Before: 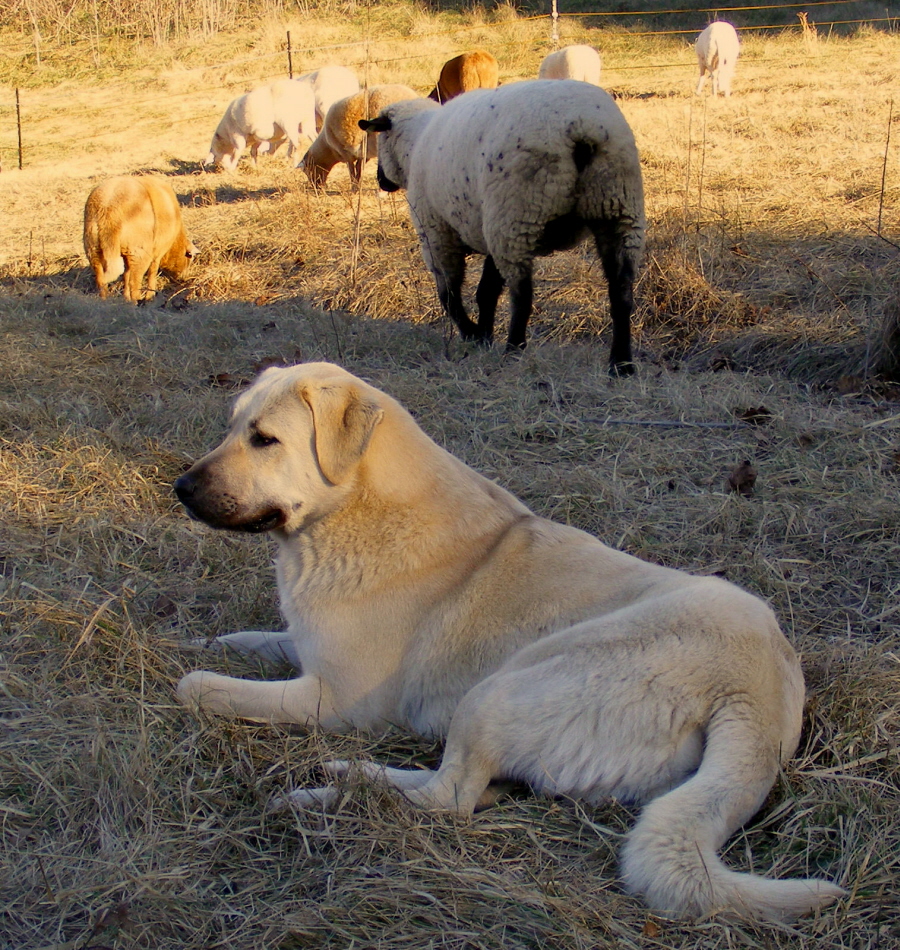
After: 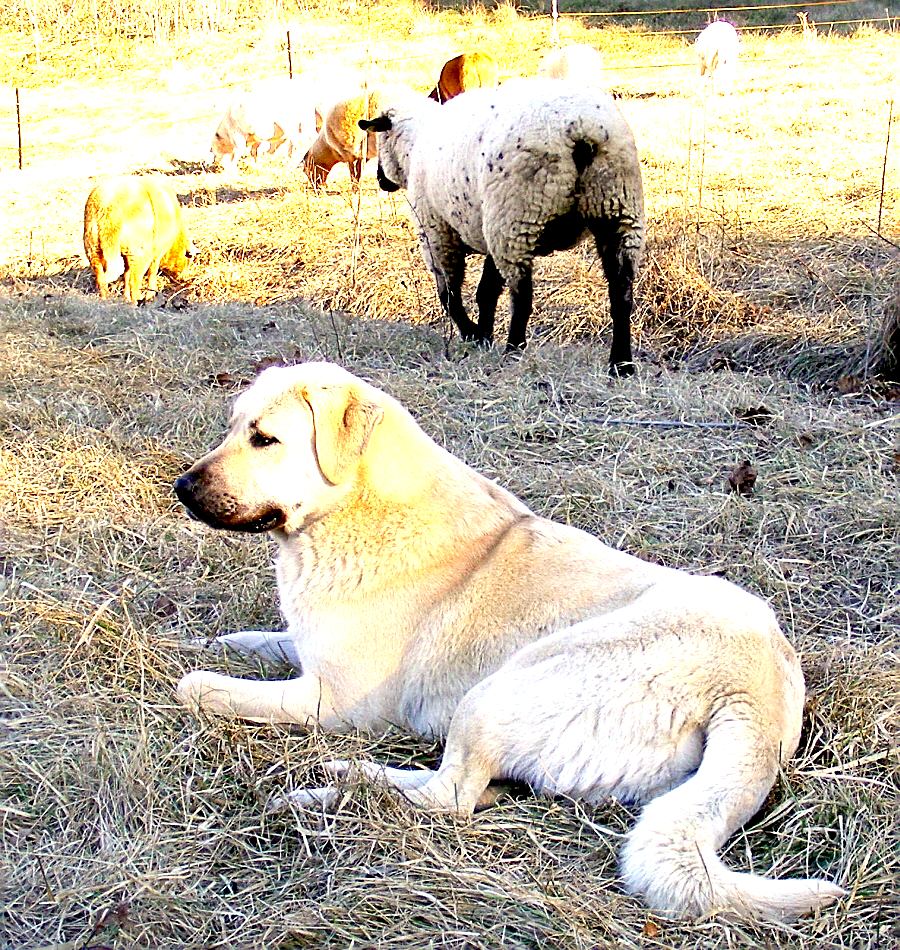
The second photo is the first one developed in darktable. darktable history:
exposure: black level correction 0.005, exposure 2.084 EV, compensate highlight preservation false
sharpen: amount 0.901
